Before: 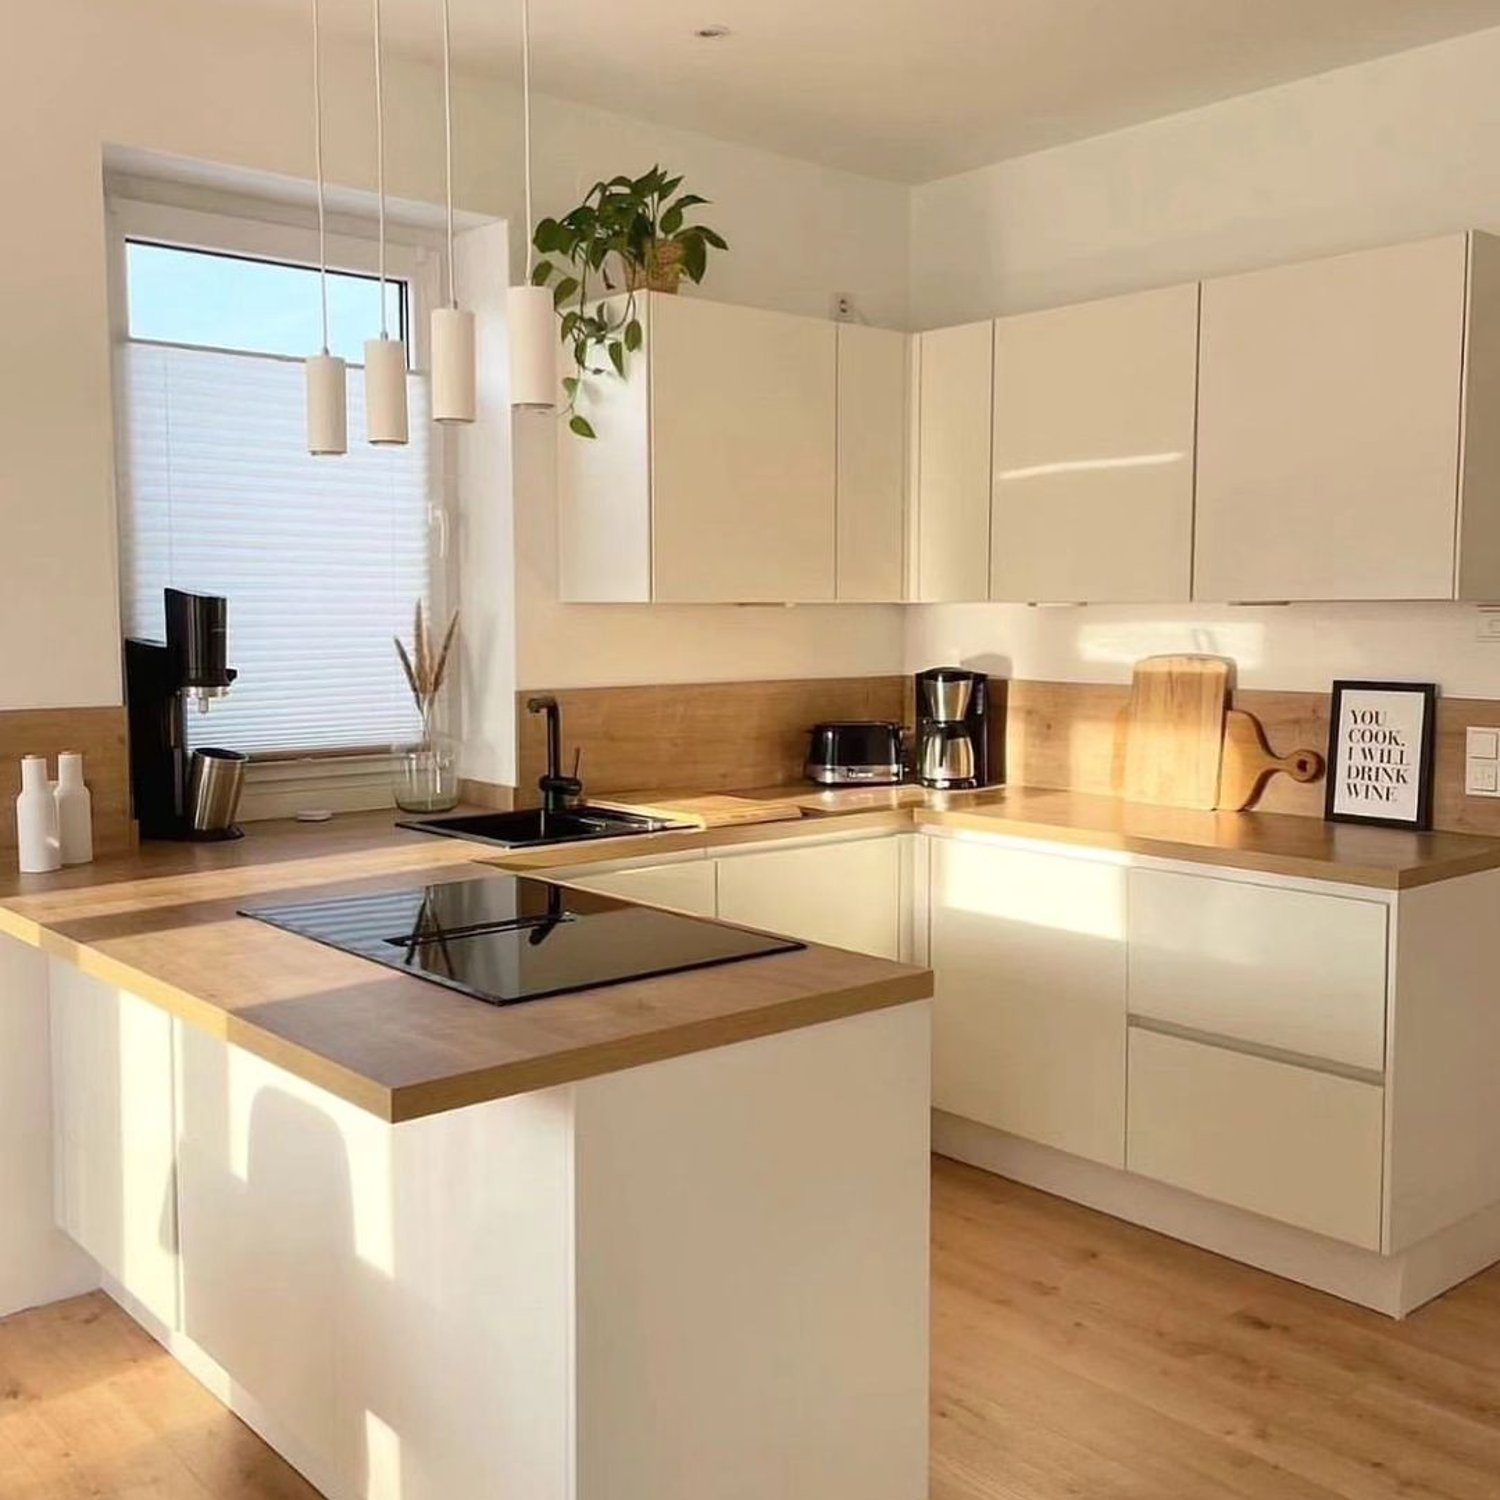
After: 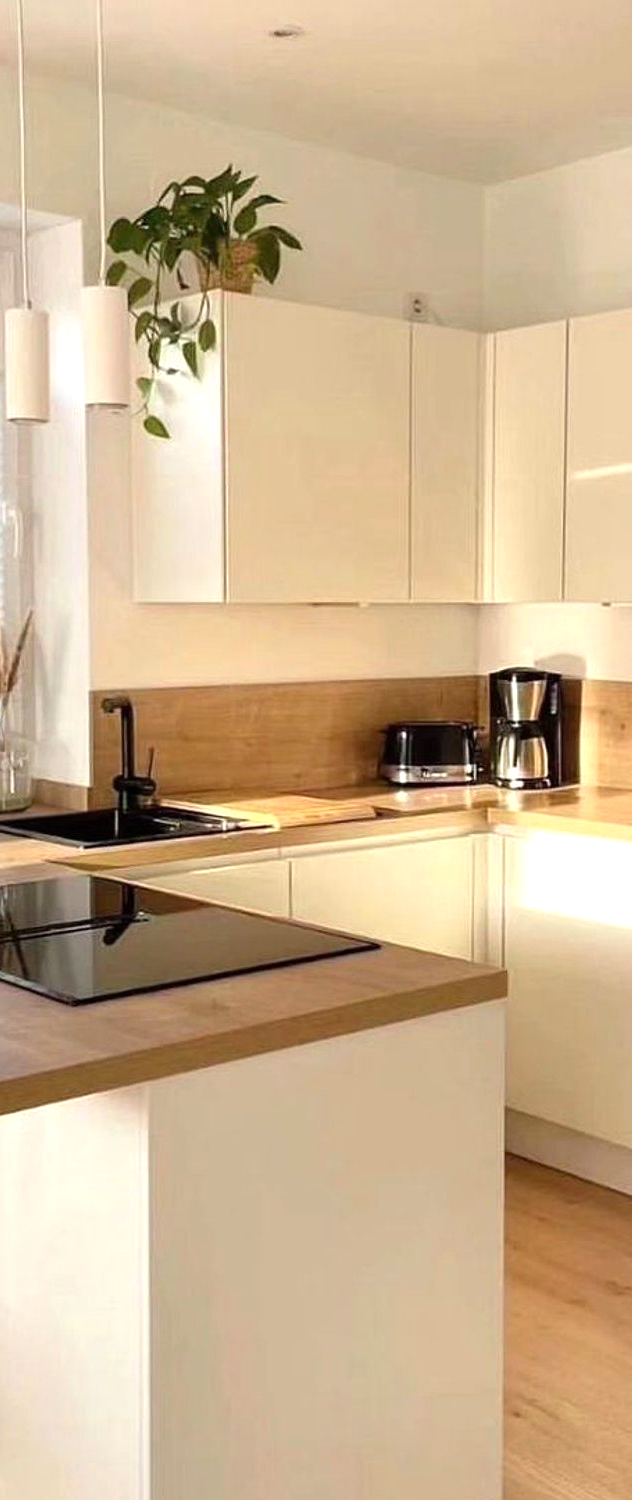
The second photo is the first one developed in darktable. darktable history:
crop: left 28.464%, right 29.338%
tone equalizer: -8 EV -0.419 EV, -7 EV -0.379 EV, -6 EV -0.312 EV, -5 EV -0.23 EV, -3 EV 0.201 EV, -2 EV 0.363 EV, -1 EV 0.365 EV, +0 EV 0.391 EV
